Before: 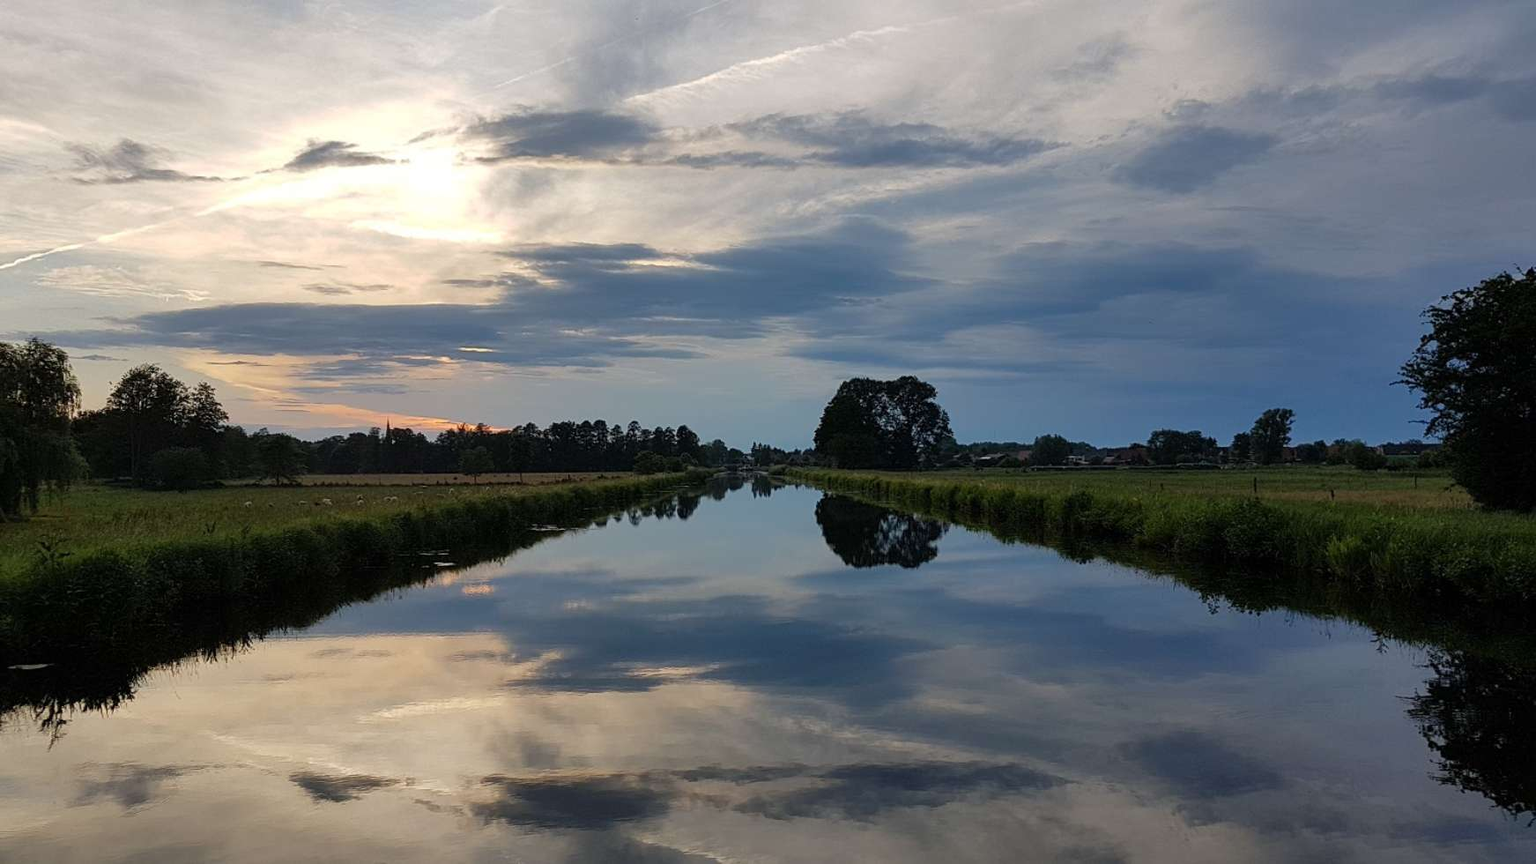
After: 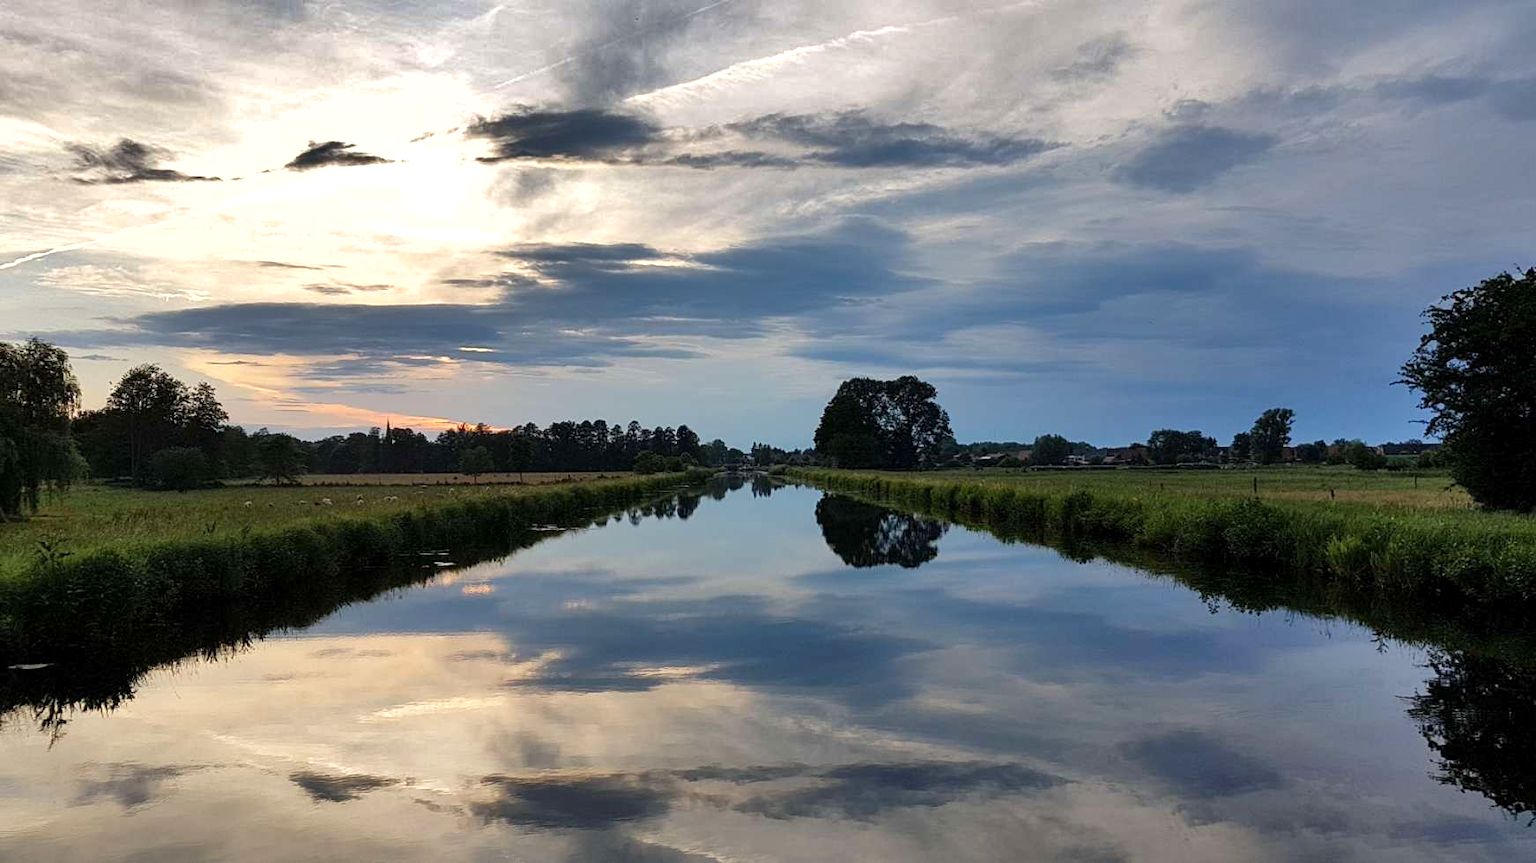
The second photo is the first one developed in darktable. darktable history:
shadows and highlights: radius 118.69, shadows 42.21, highlights -61.56, soften with gaussian
exposure: black level correction 0.001, exposure 0.5 EV, compensate exposure bias true, compensate highlight preservation false
